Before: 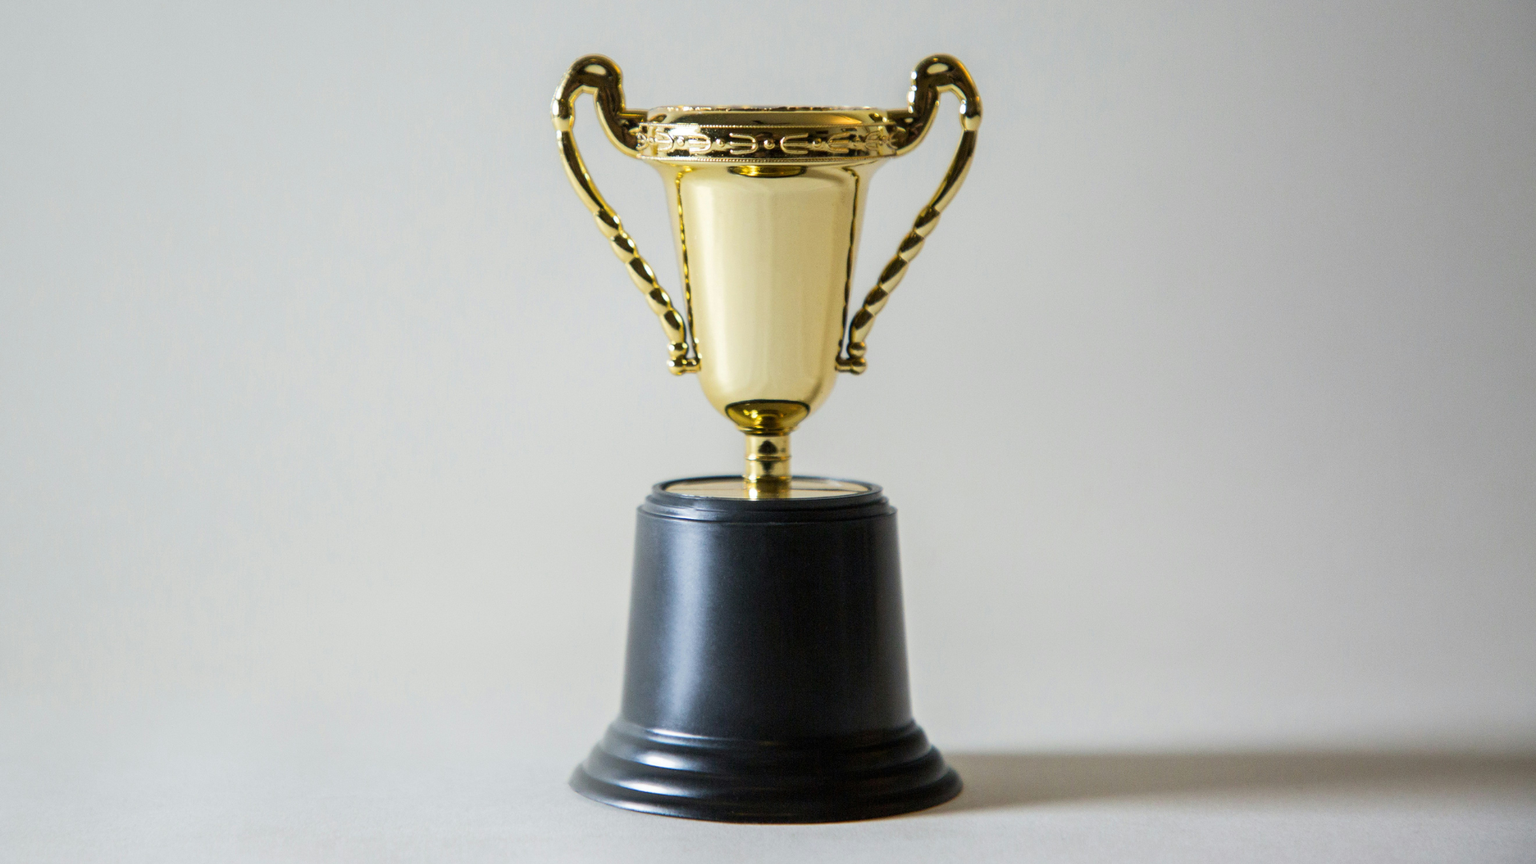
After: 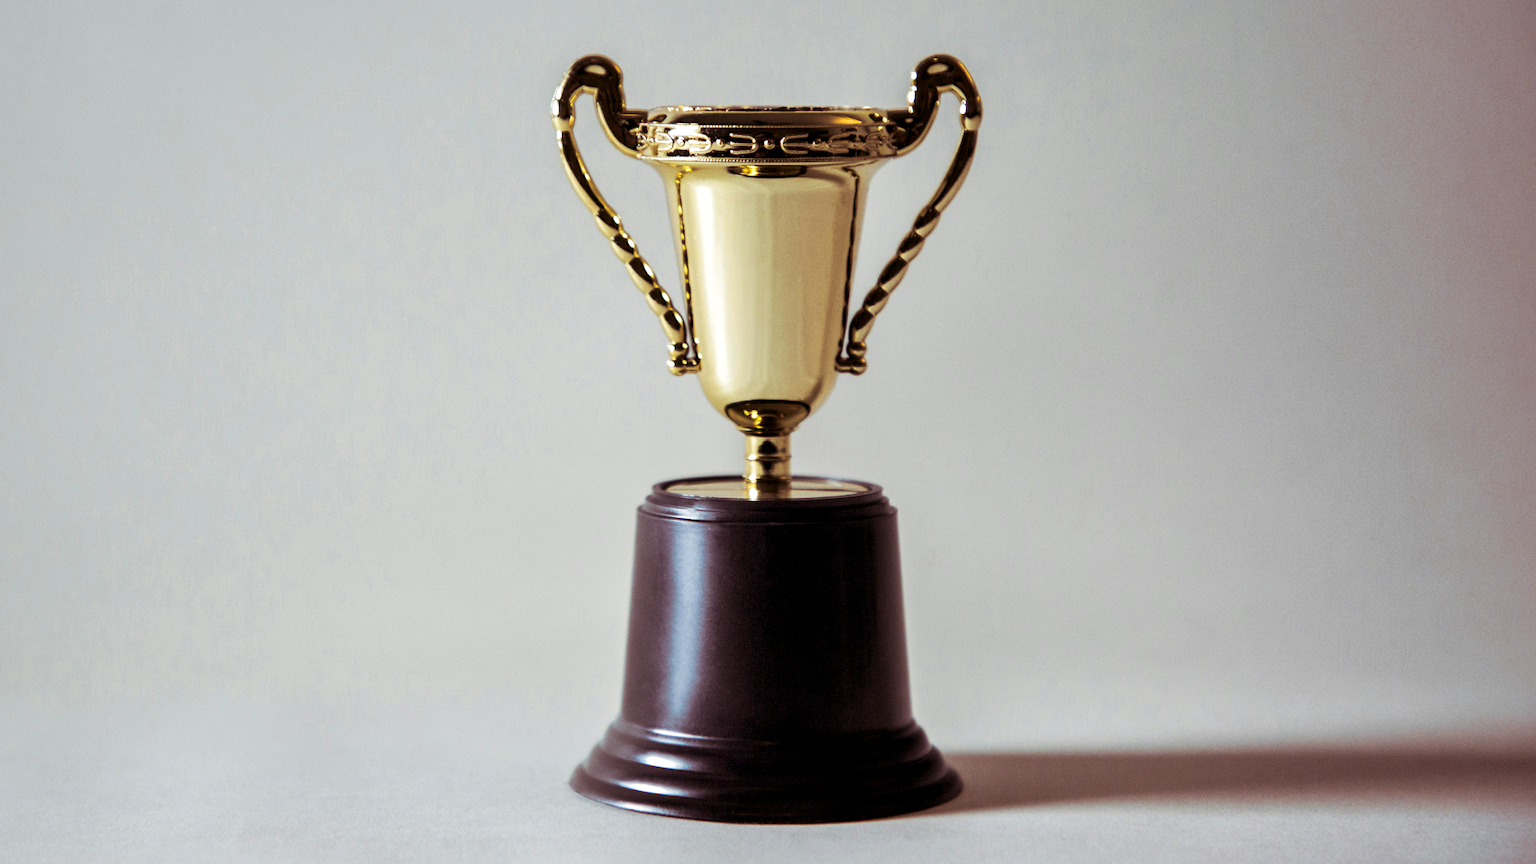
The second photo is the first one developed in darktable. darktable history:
local contrast: mode bilateral grid, contrast 25, coarseness 60, detail 151%, midtone range 0.2
contrast brightness saturation: contrast 0.07, brightness -0.13, saturation 0.06
split-toning: shadows › saturation 0.41, highlights › saturation 0, compress 33.55%
